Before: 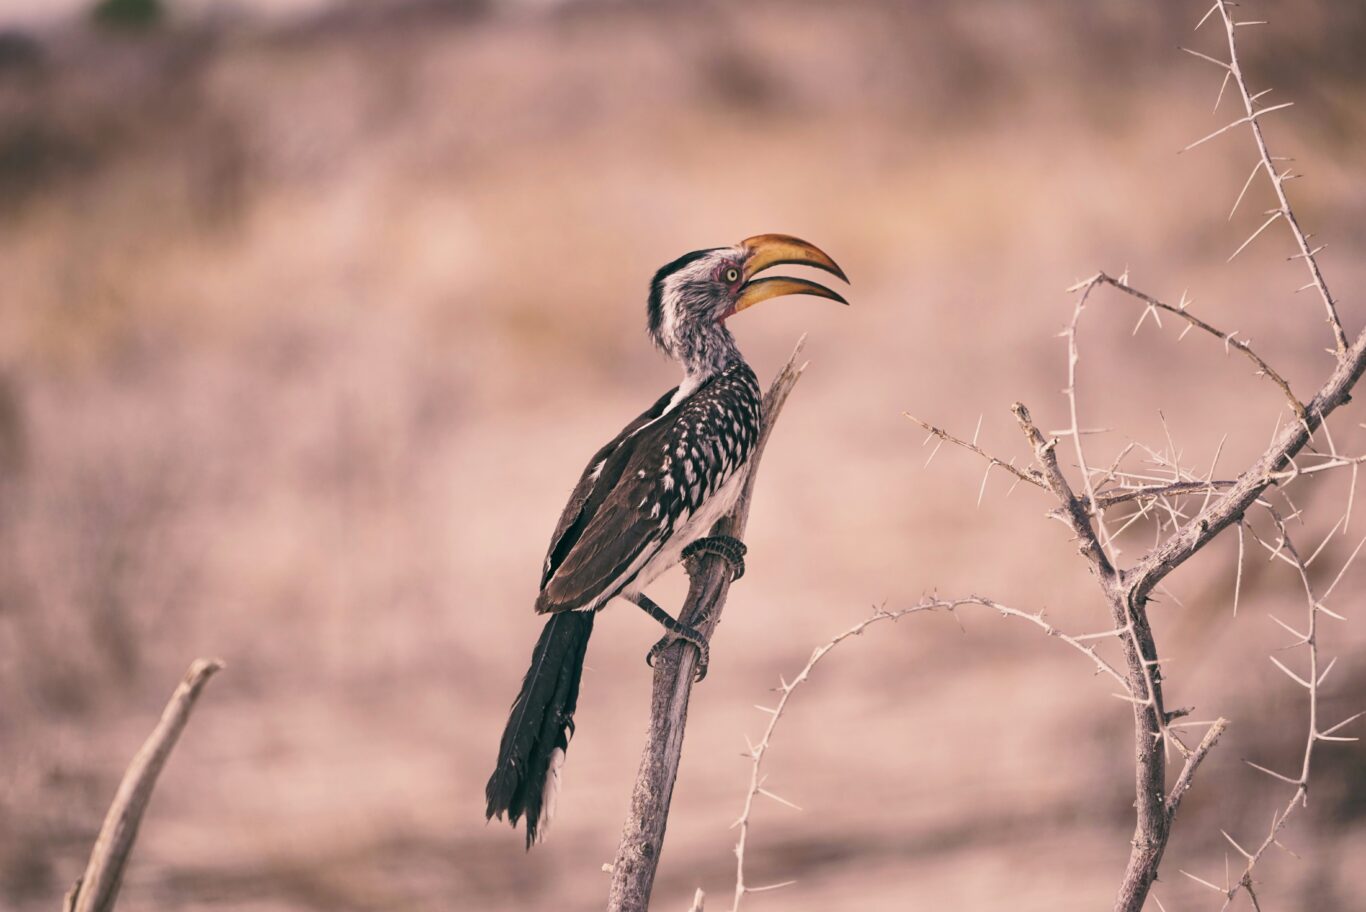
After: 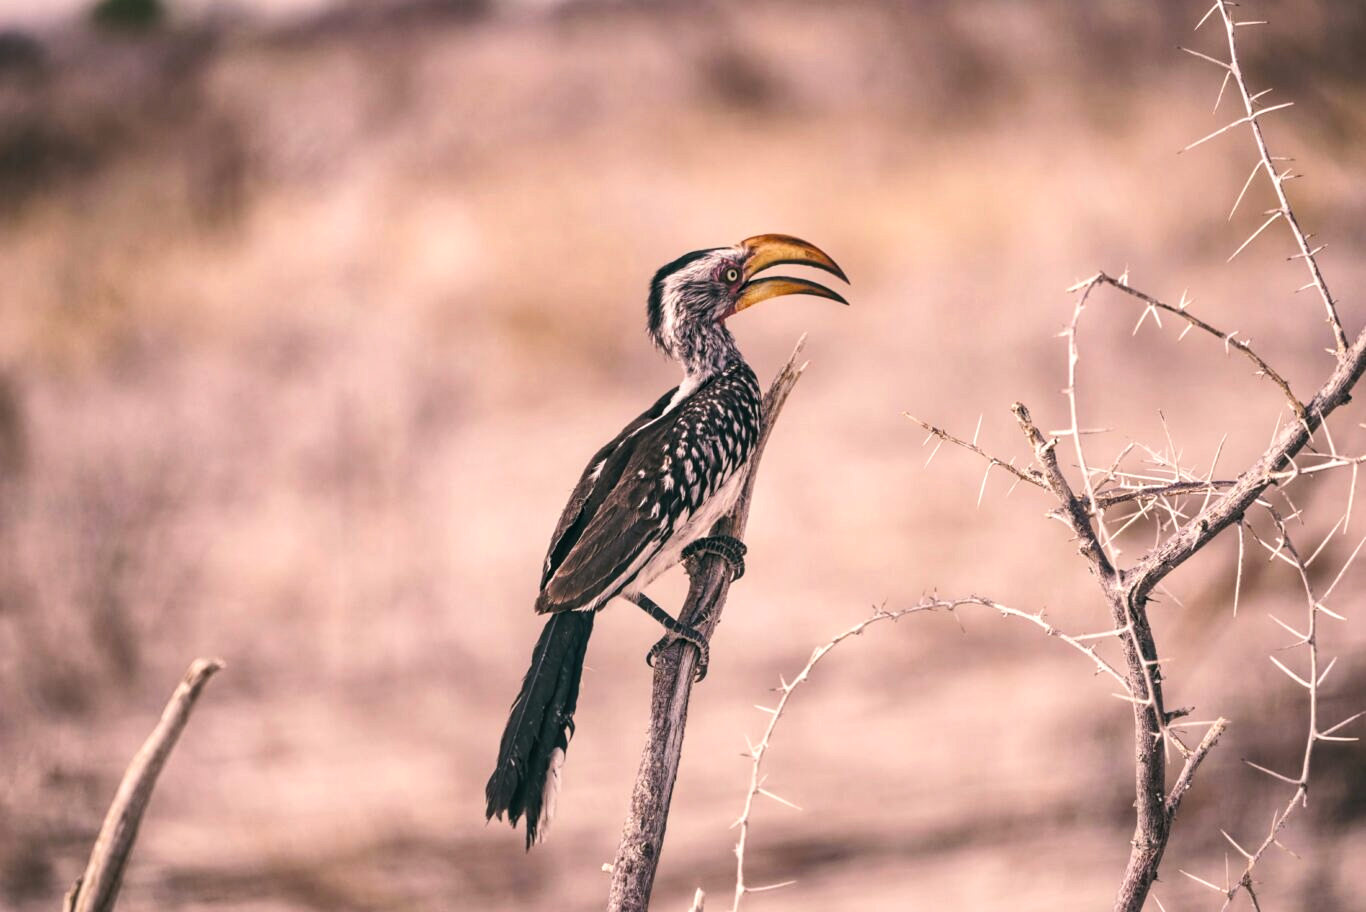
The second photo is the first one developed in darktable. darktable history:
local contrast: on, module defaults
tone equalizer: -8 EV -0.417 EV, -7 EV -0.389 EV, -6 EV -0.333 EV, -5 EV -0.222 EV, -3 EV 0.222 EV, -2 EV 0.333 EV, -1 EV 0.389 EV, +0 EV 0.417 EV, edges refinement/feathering 500, mask exposure compensation -1.57 EV, preserve details no
color balance rgb: shadows fall-off 101%, linear chroma grading › mid-tones 7.63%, perceptual saturation grading › mid-tones 11.68%, mask middle-gray fulcrum 22.45%, global vibrance 10.11%, saturation formula JzAzBz (2021)
